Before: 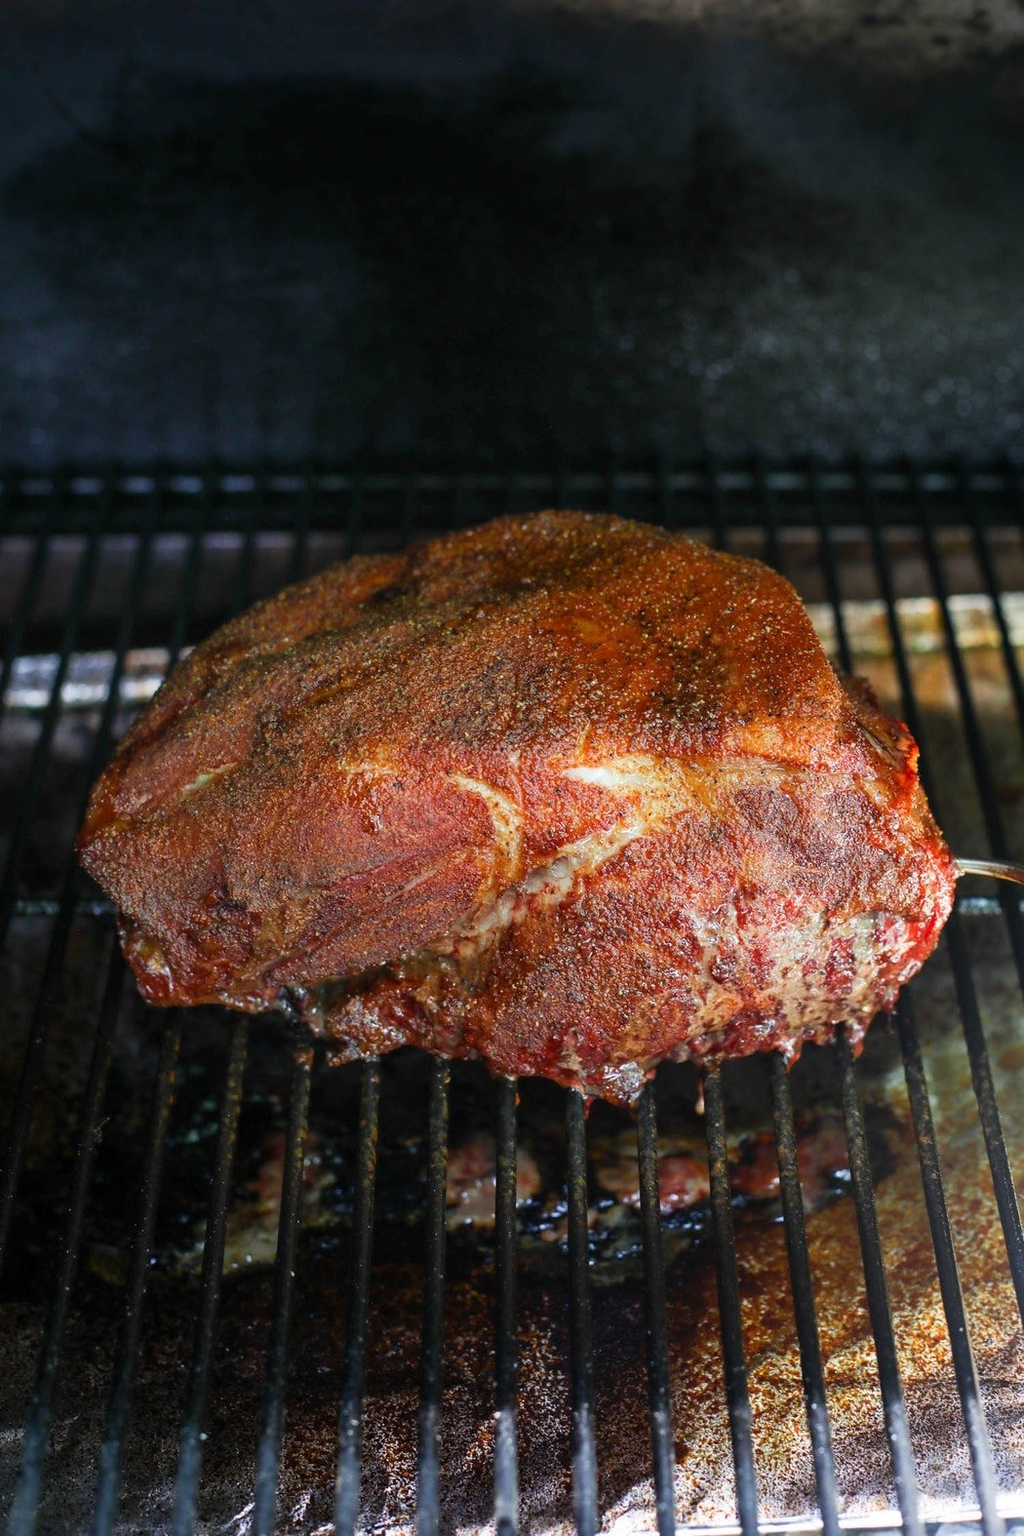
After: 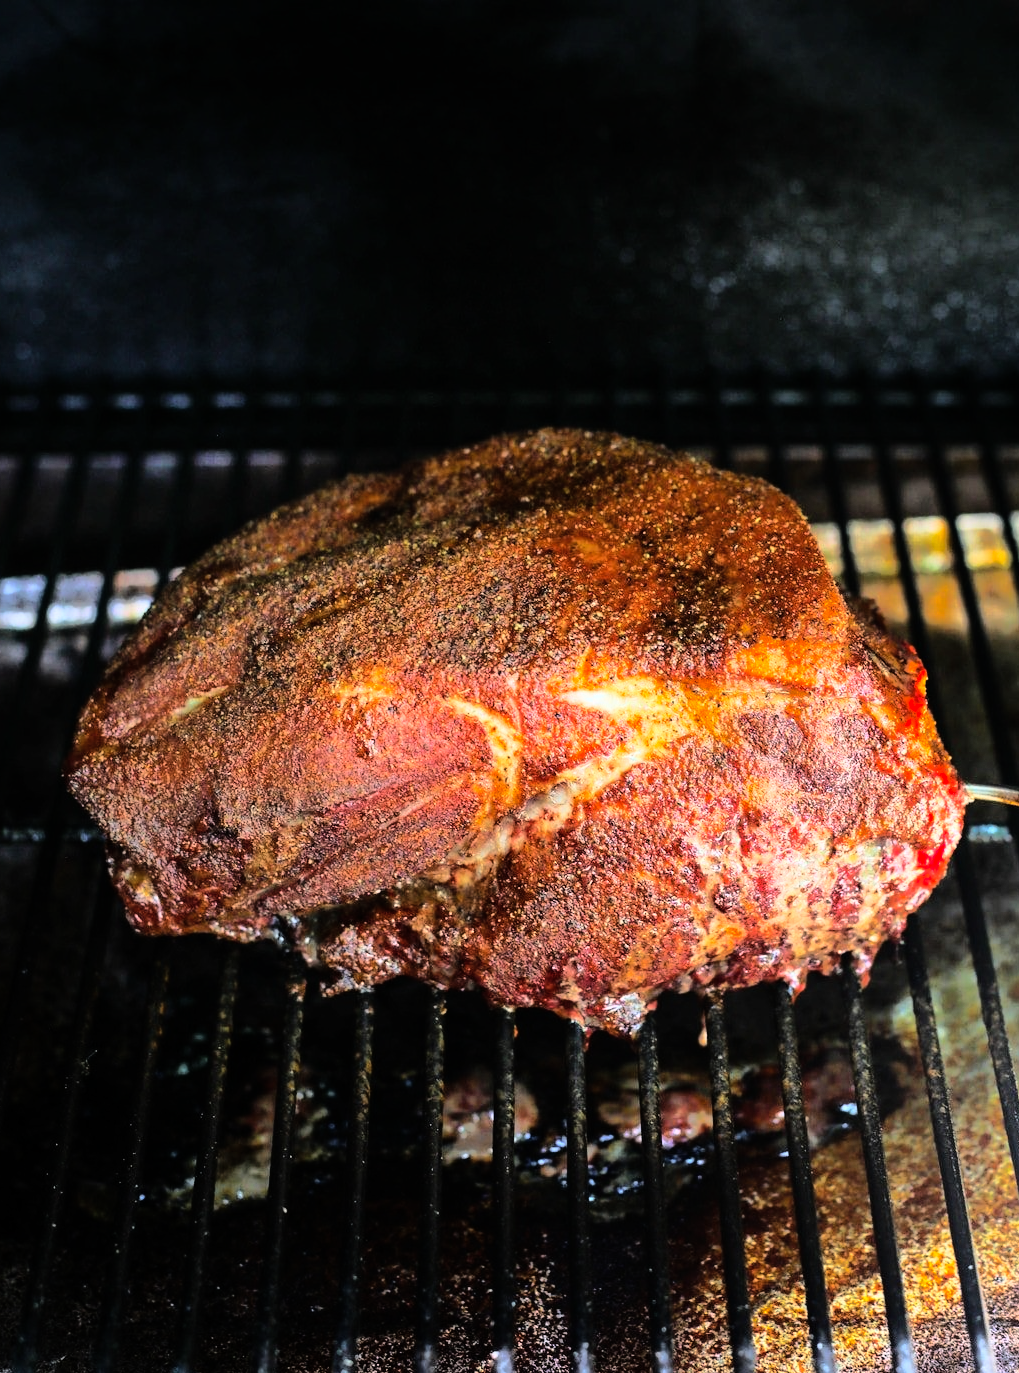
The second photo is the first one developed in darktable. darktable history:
crop: left 1.507%, top 6.147%, right 1.379%, bottom 6.637%
shadows and highlights: shadows 25, highlights -70
rgb curve: curves: ch0 [(0, 0) (0.21, 0.15) (0.24, 0.21) (0.5, 0.75) (0.75, 0.96) (0.89, 0.99) (1, 1)]; ch1 [(0, 0.02) (0.21, 0.13) (0.25, 0.2) (0.5, 0.67) (0.75, 0.9) (0.89, 0.97) (1, 1)]; ch2 [(0, 0.02) (0.21, 0.13) (0.25, 0.2) (0.5, 0.67) (0.75, 0.9) (0.89, 0.97) (1, 1)], compensate middle gray true
